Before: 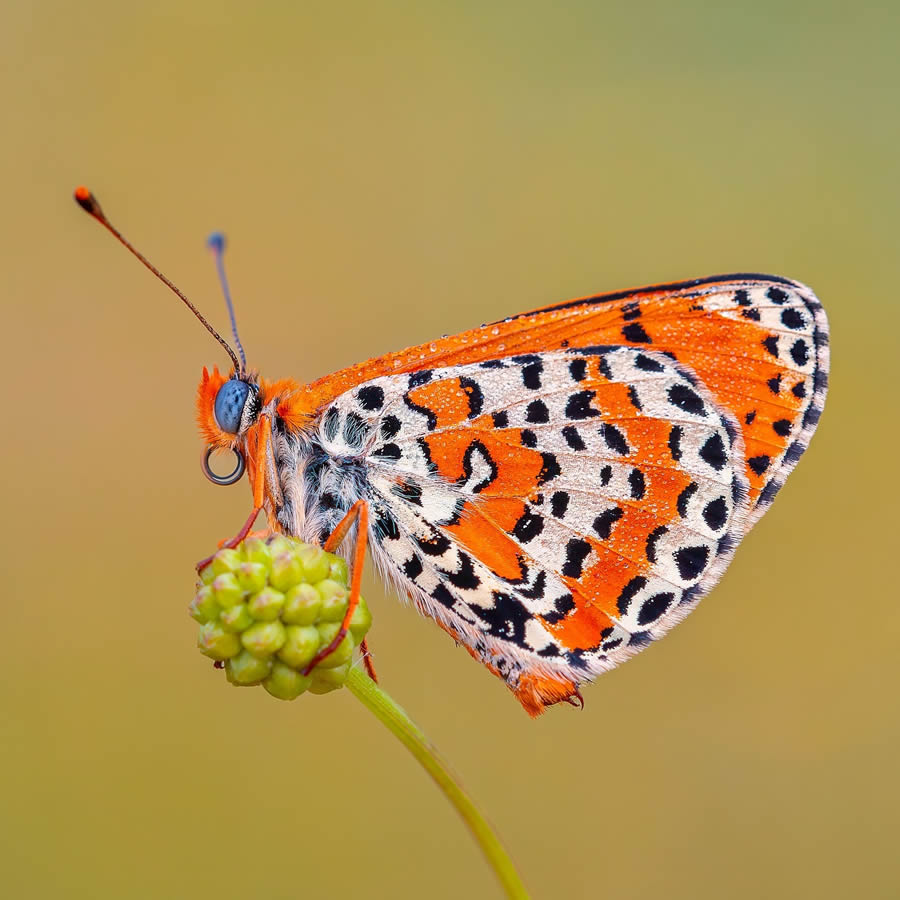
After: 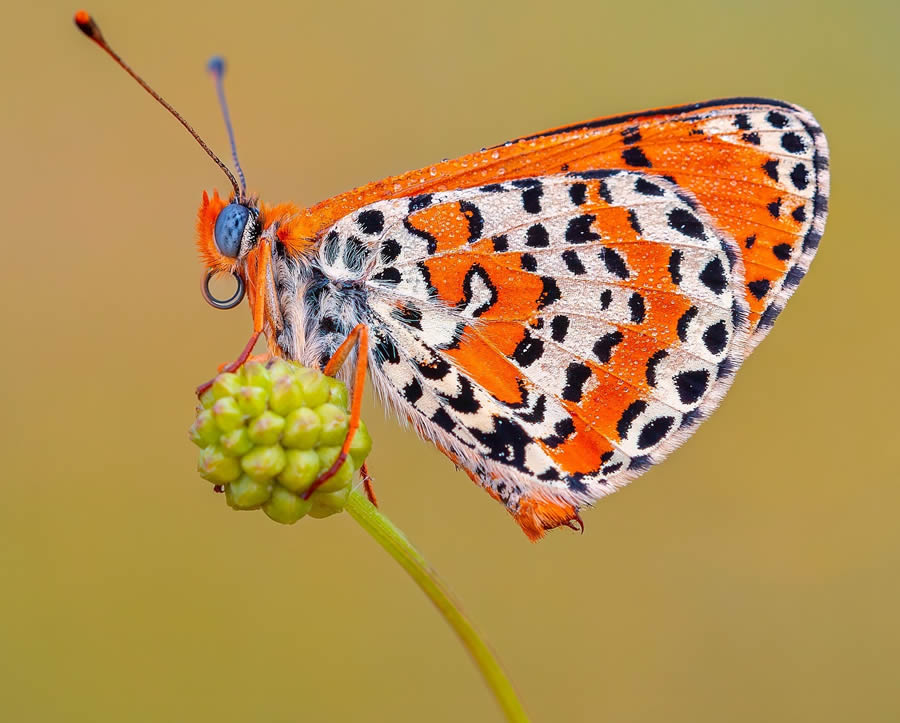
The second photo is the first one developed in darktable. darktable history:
crop and rotate: top 19.611%
